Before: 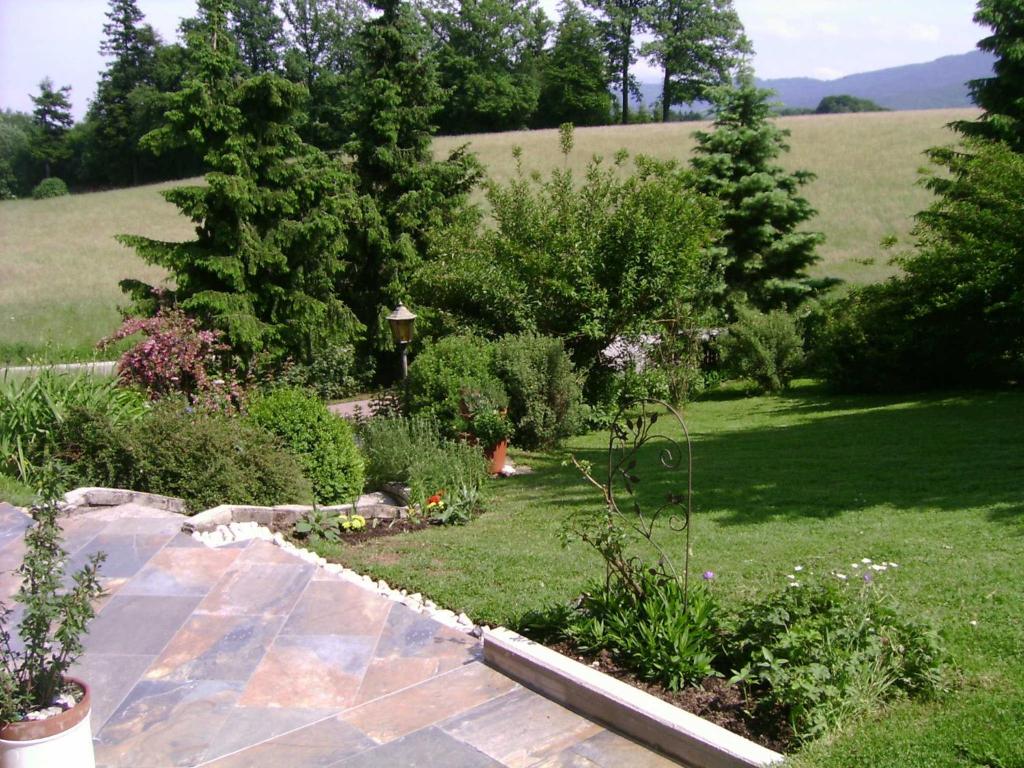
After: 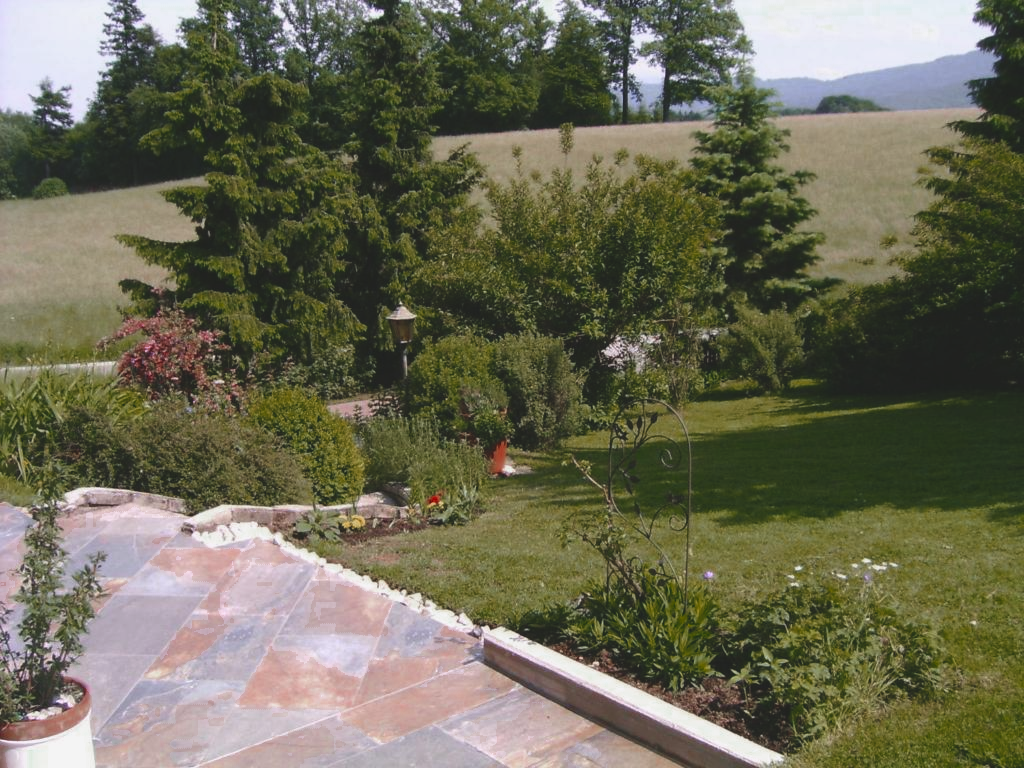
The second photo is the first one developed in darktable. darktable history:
color zones: curves: ch0 [(0, 0.299) (0.25, 0.383) (0.456, 0.352) (0.736, 0.571)]; ch1 [(0, 0.63) (0.151, 0.568) (0.254, 0.416) (0.47, 0.558) (0.732, 0.37) (0.909, 0.492)]; ch2 [(0.004, 0.604) (0.158, 0.443) (0.257, 0.403) (0.761, 0.468)]
exposure: black level correction -0.015, exposure -0.137 EV, compensate exposure bias true, compensate highlight preservation false
